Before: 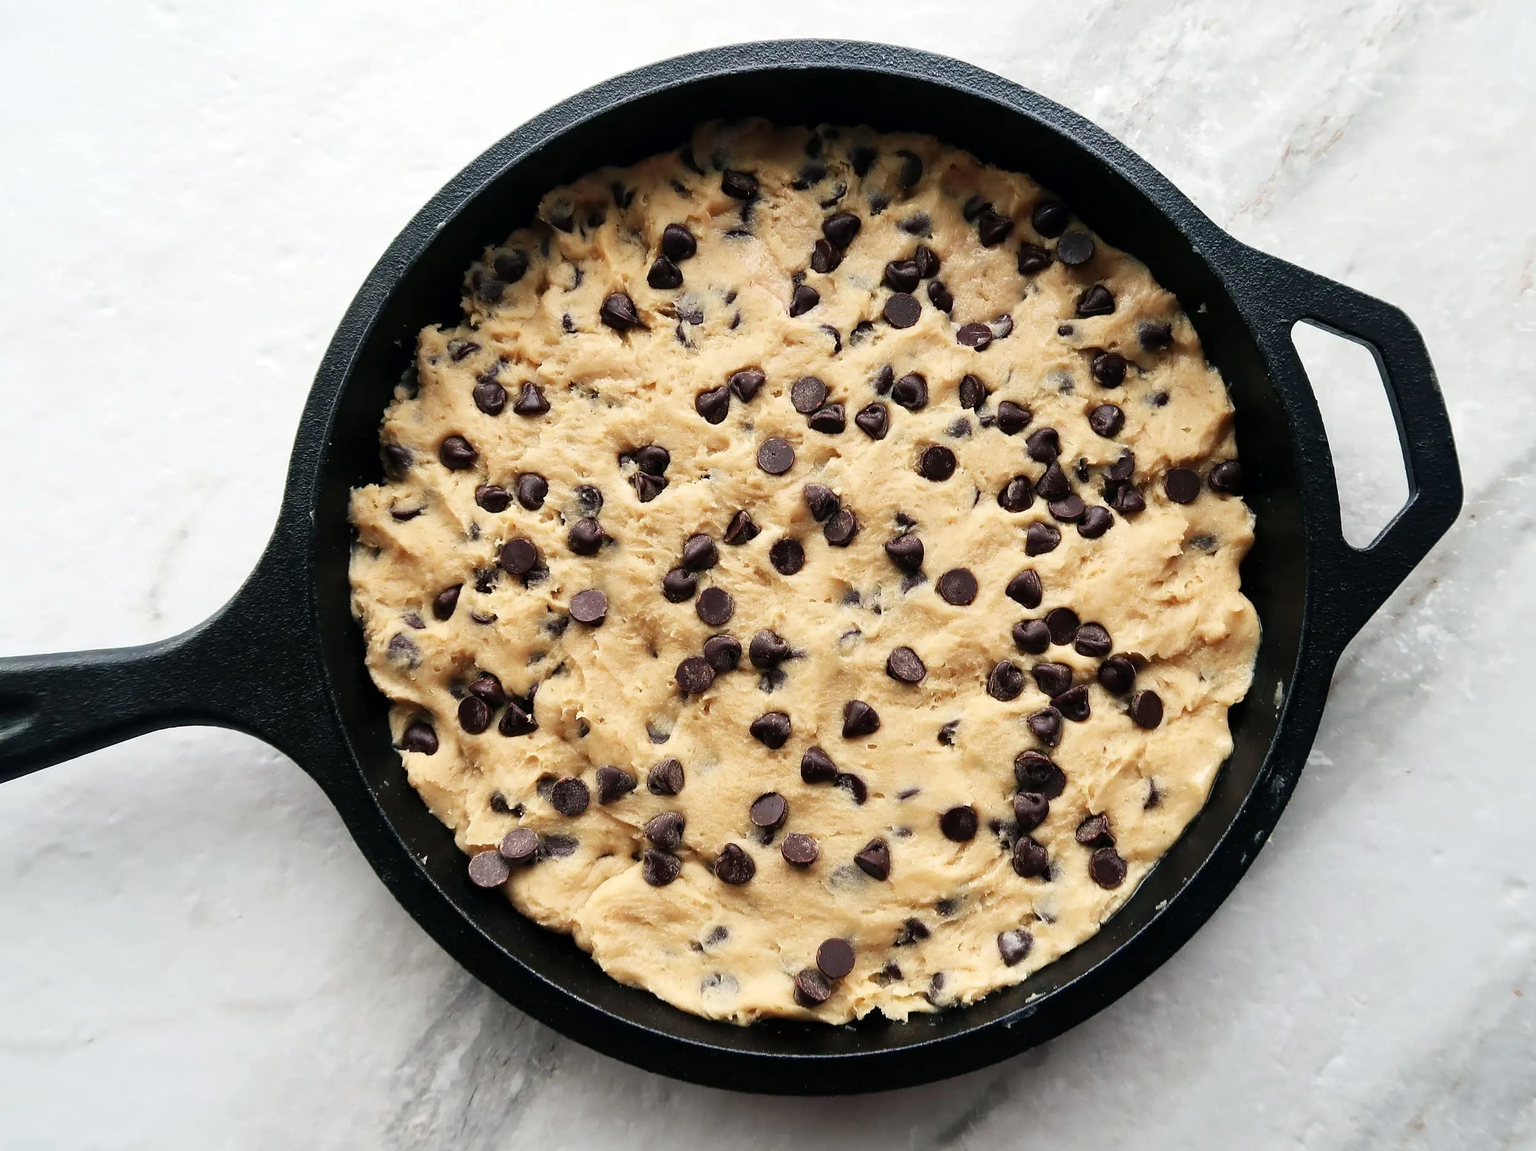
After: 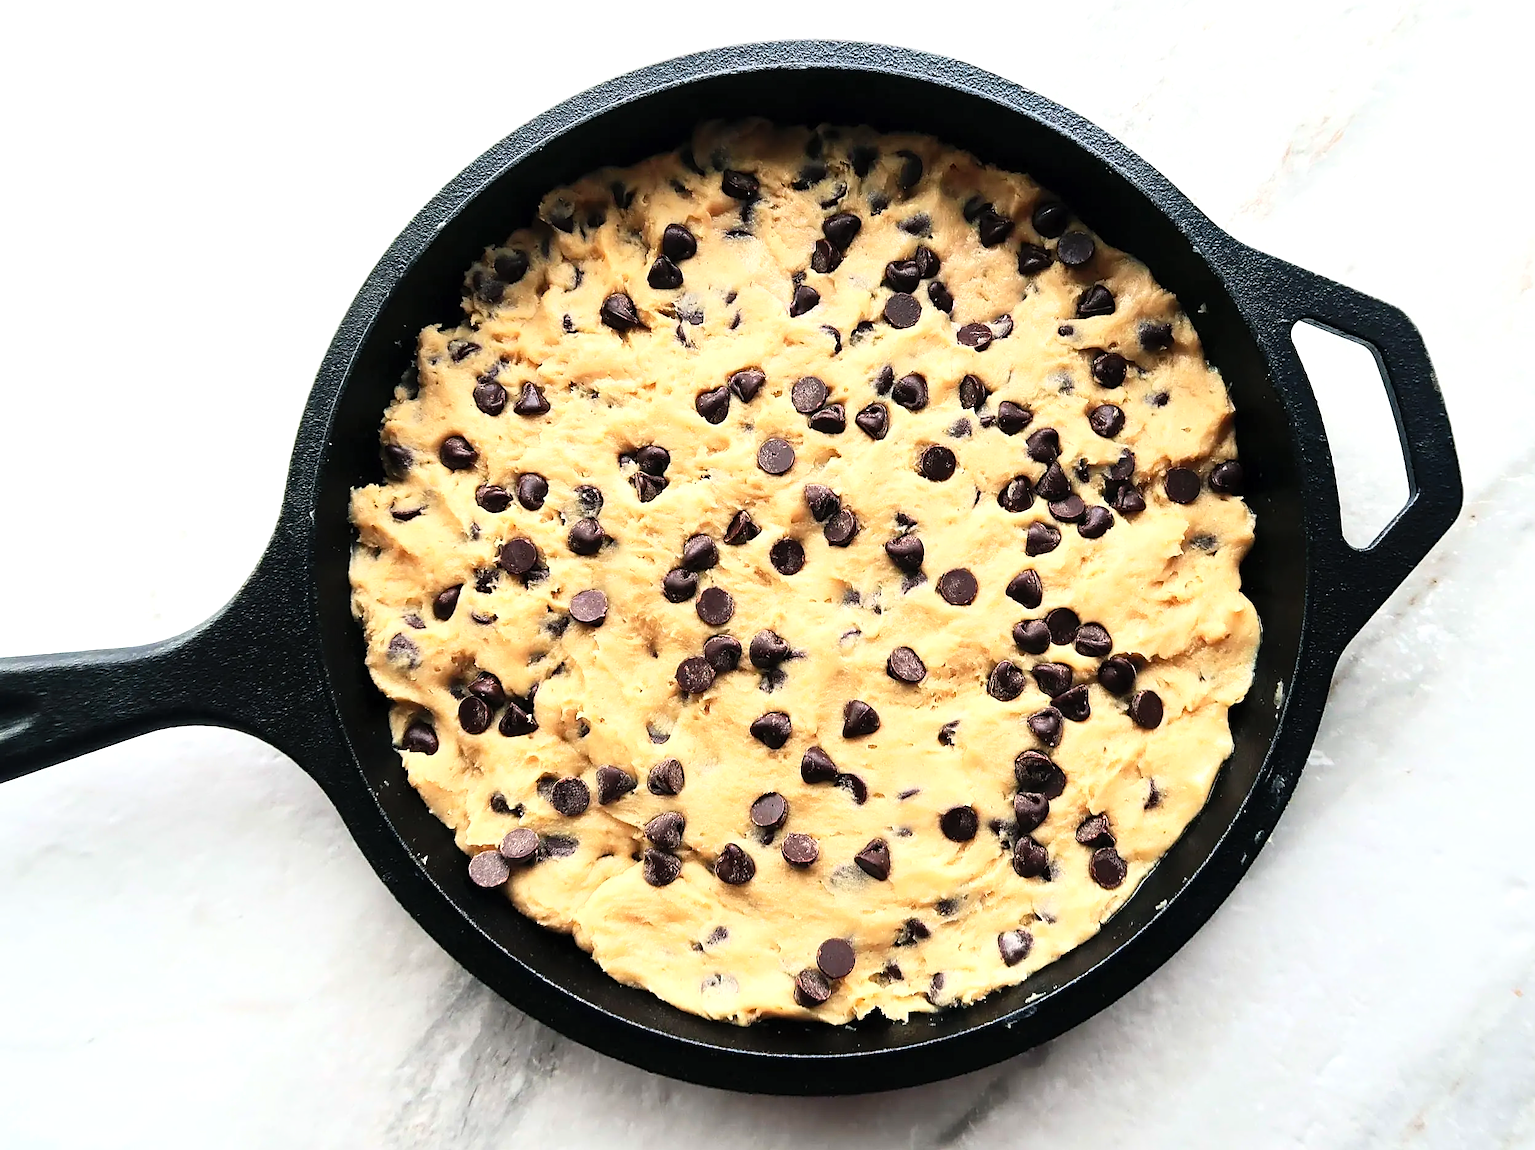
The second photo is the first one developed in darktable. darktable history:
contrast brightness saturation: contrast 0.2, brightness 0.165, saturation 0.215
tone equalizer: -8 EV -0.379 EV, -7 EV -0.371 EV, -6 EV -0.335 EV, -5 EV -0.198 EV, -3 EV 0.196 EV, -2 EV 0.319 EV, -1 EV 0.373 EV, +0 EV 0.437 EV
sharpen: on, module defaults
